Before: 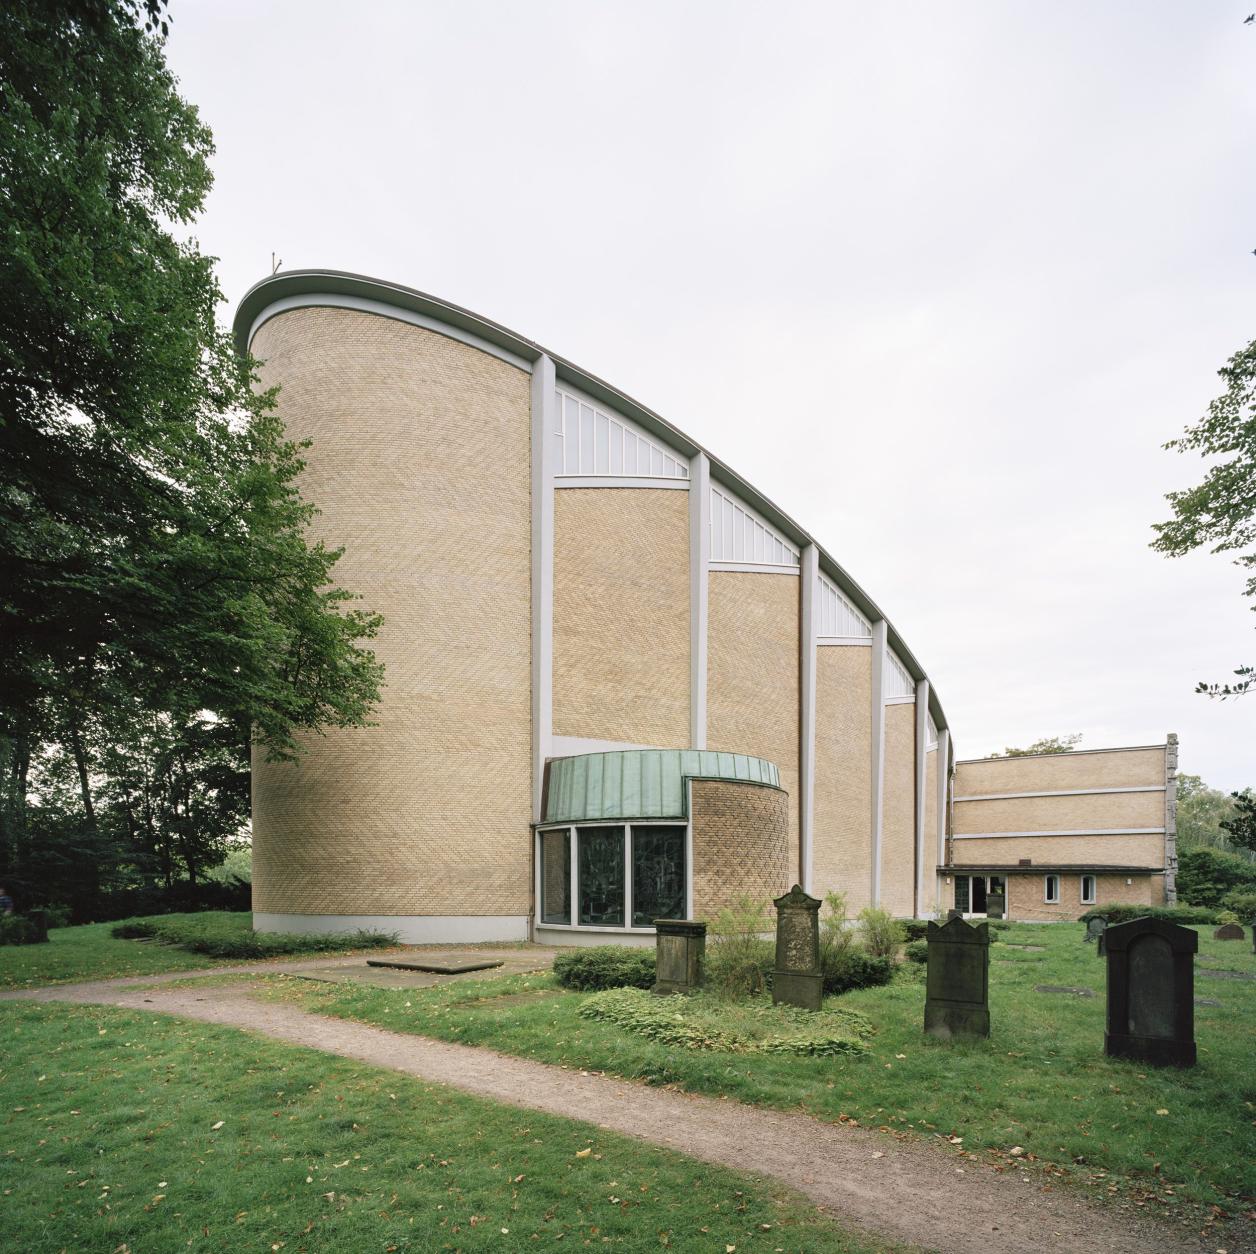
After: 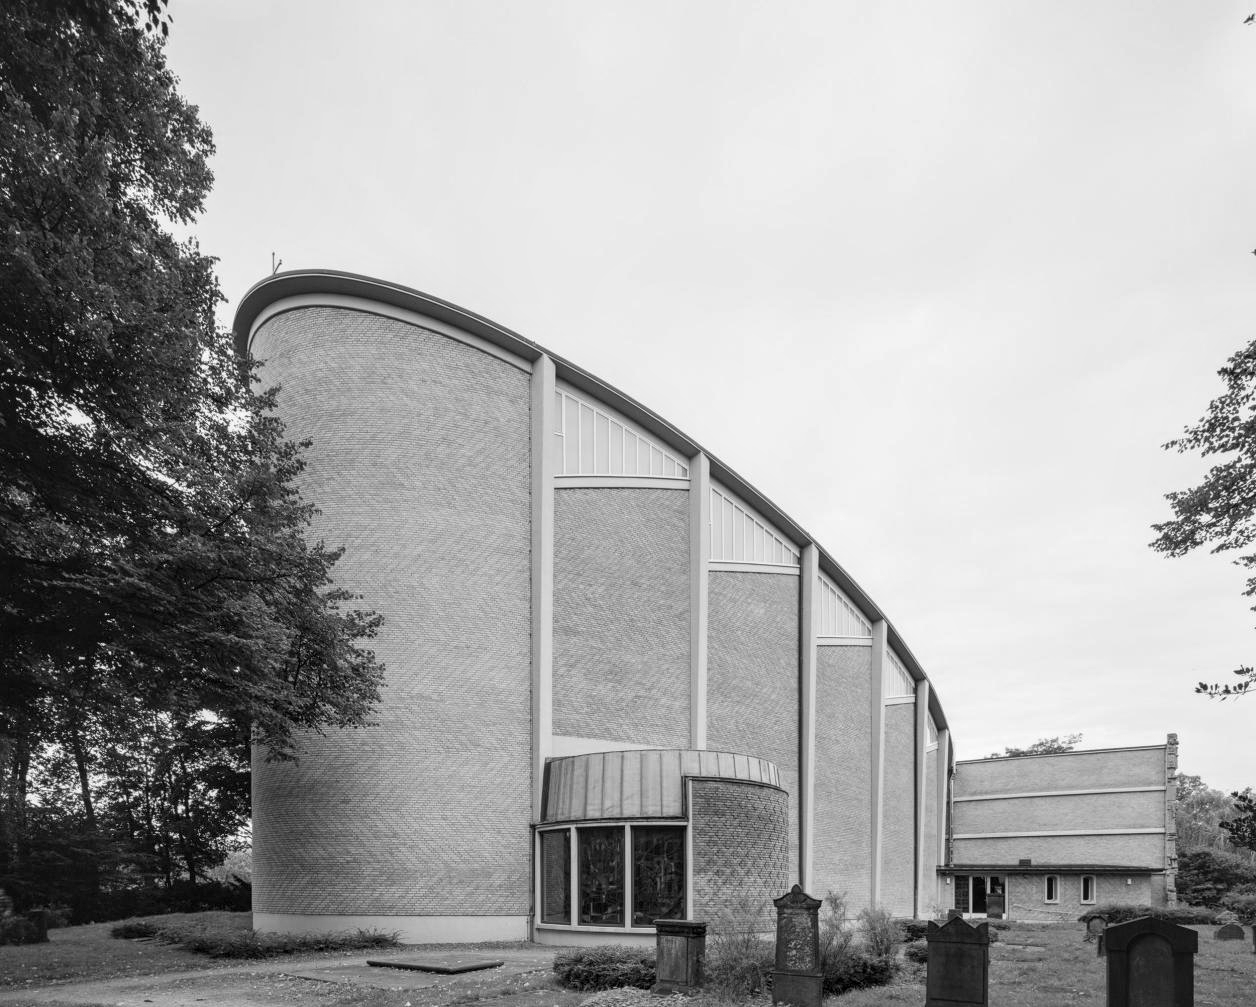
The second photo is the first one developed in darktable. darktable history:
crop: bottom 19.644%
color calibration: output gray [0.22, 0.42, 0.37, 0], gray › normalize channels true, illuminant same as pipeline (D50), adaptation XYZ, x 0.346, y 0.359, gamut compression 0
local contrast: on, module defaults
